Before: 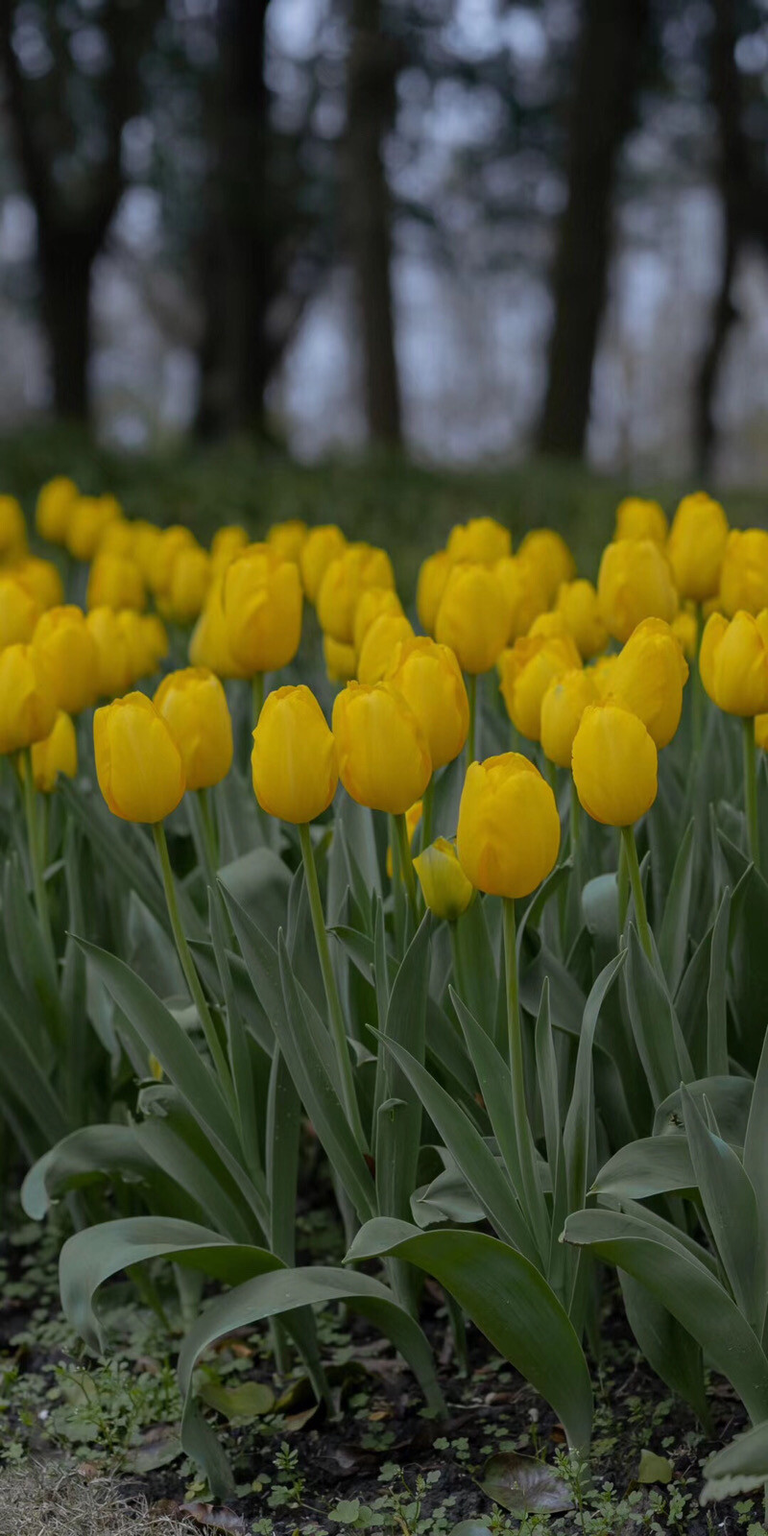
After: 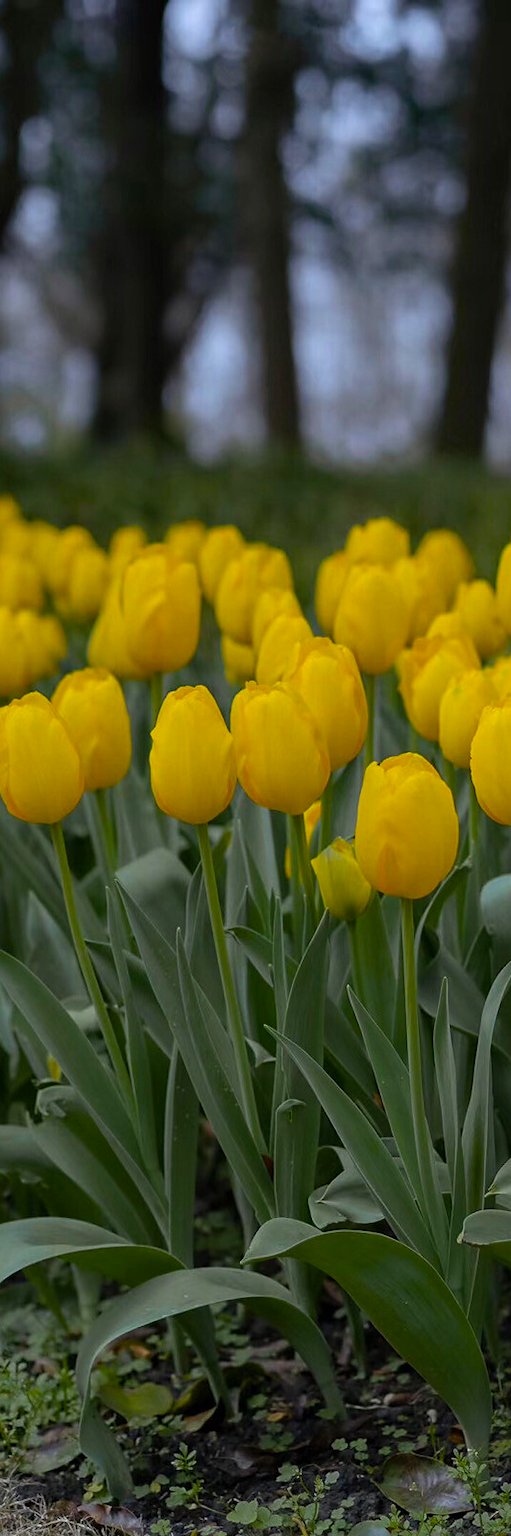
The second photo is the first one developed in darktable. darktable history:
color balance rgb: perceptual saturation grading › global saturation 29.818%, perceptual brilliance grading › highlights 9.225%, perceptual brilliance grading › mid-tones 5.583%
sharpen: radius 1.515, amount 0.371, threshold 1.533
crop and rotate: left 13.46%, right 19.953%
